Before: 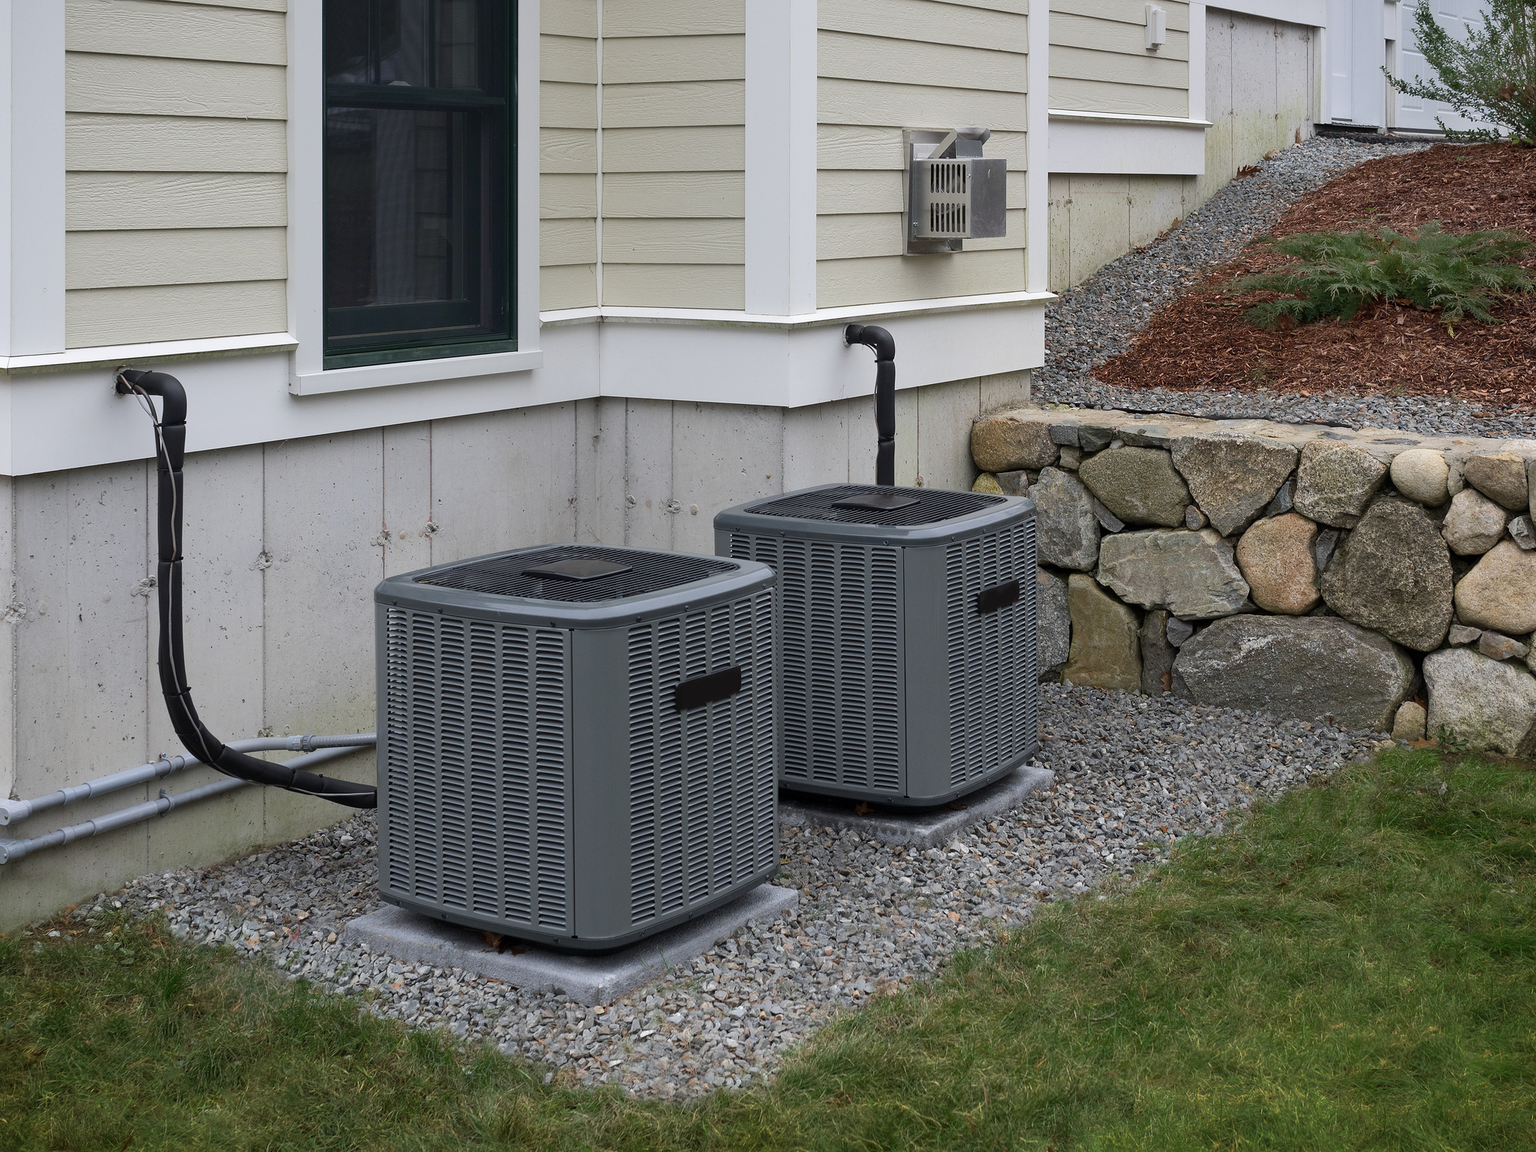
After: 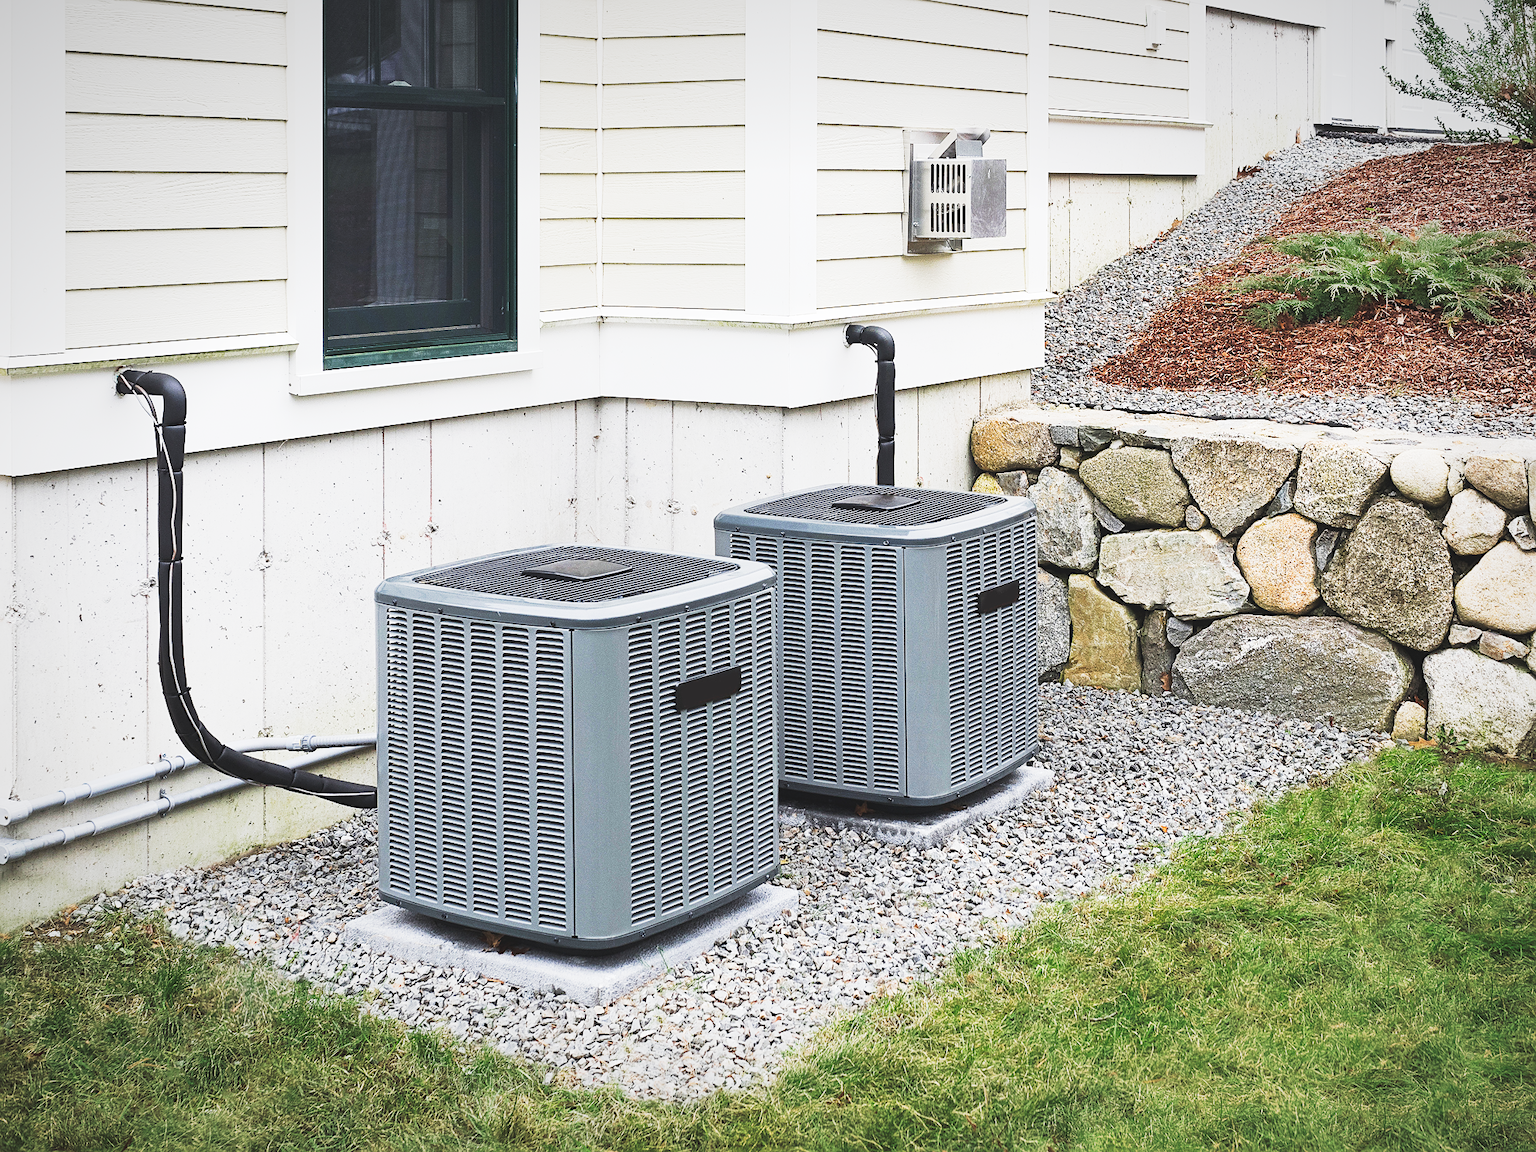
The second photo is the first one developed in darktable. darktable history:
vignetting: fall-off radius 99.71%, width/height ratio 1.344
exposure: exposure 0.739 EV, compensate highlight preservation false
sharpen: on, module defaults
tone curve: curves: ch0 [(0, 0.098) (0.262, 0.324) (0.421, 0.59) (0.54, 0.803) (0.725, 0.922) (0.99, 0.974)], preserve colors none
